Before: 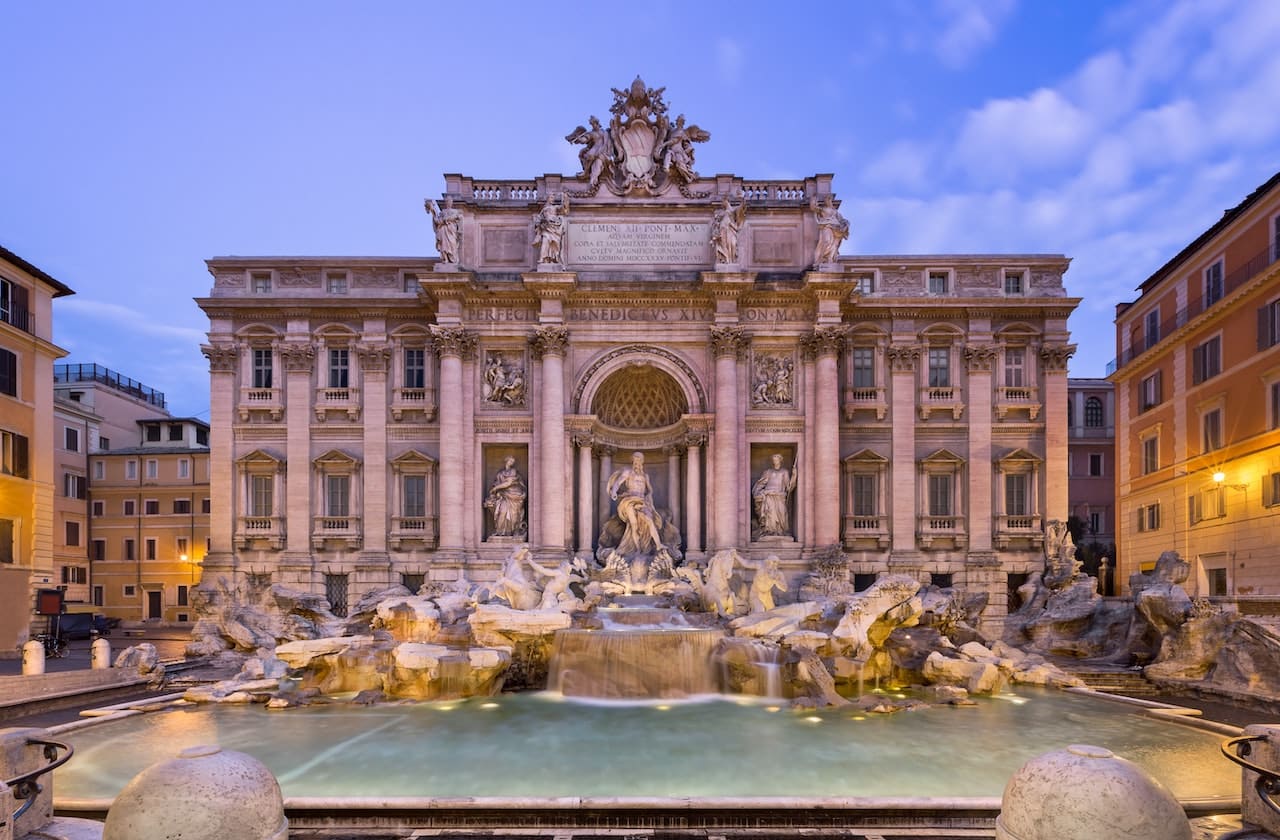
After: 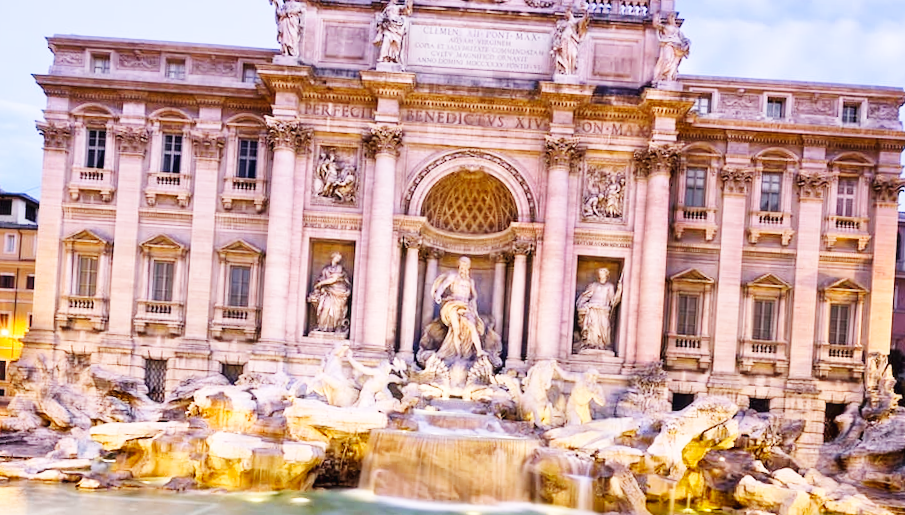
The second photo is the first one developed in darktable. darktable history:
crop and rotate: angle -3.77°, left 9.853%, top 20.653%, right 12.443%, bottom 11.935%
base curve: curves: ch0 [(0, 0.003) (0.001, 0.002) (0.006, 0.004) (0.02, 0.022) (0.048, 0.086) (0.094, 0.234) (0.162, 0.431) (0.258, 0.629) (0.385, 0.8) (0.548, 0.918) (0.751, 0.988) (1, 1)], preserve colors none
